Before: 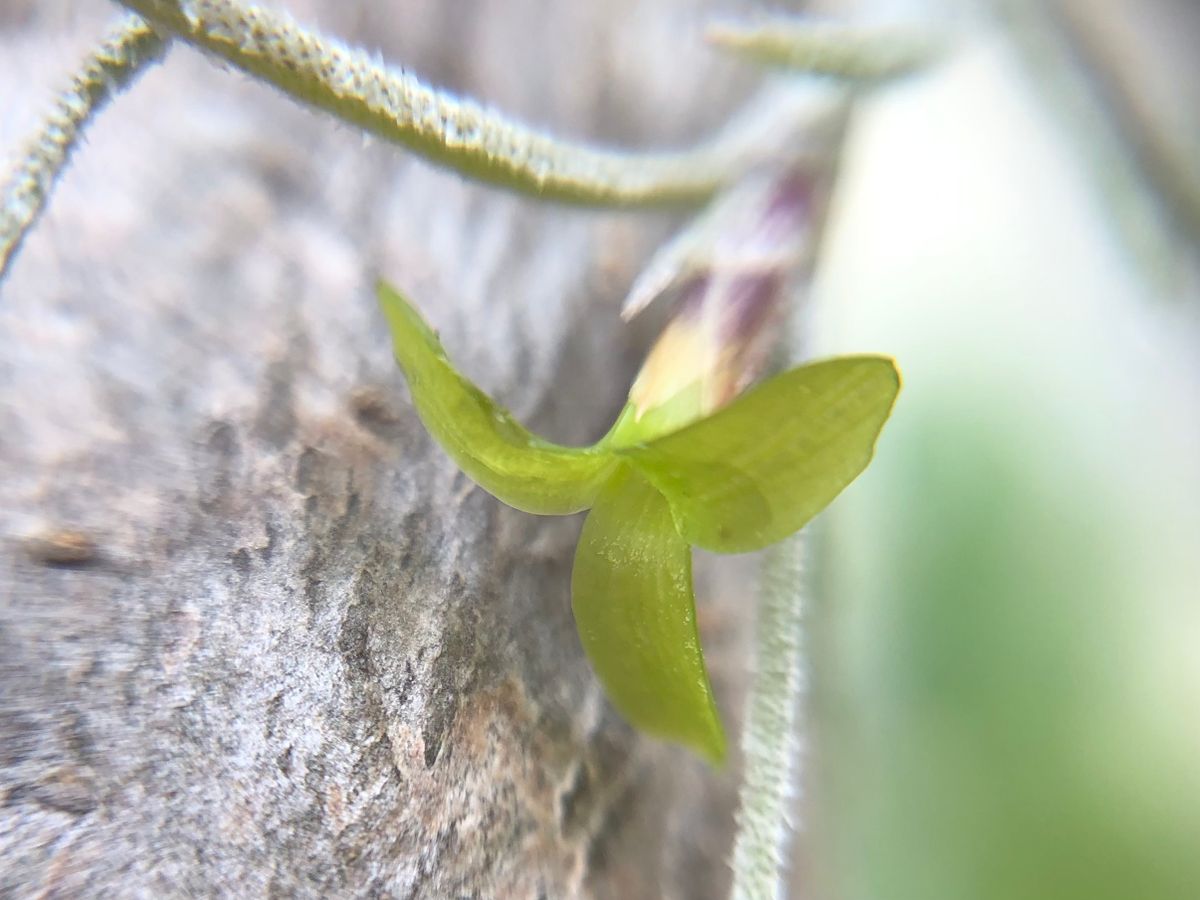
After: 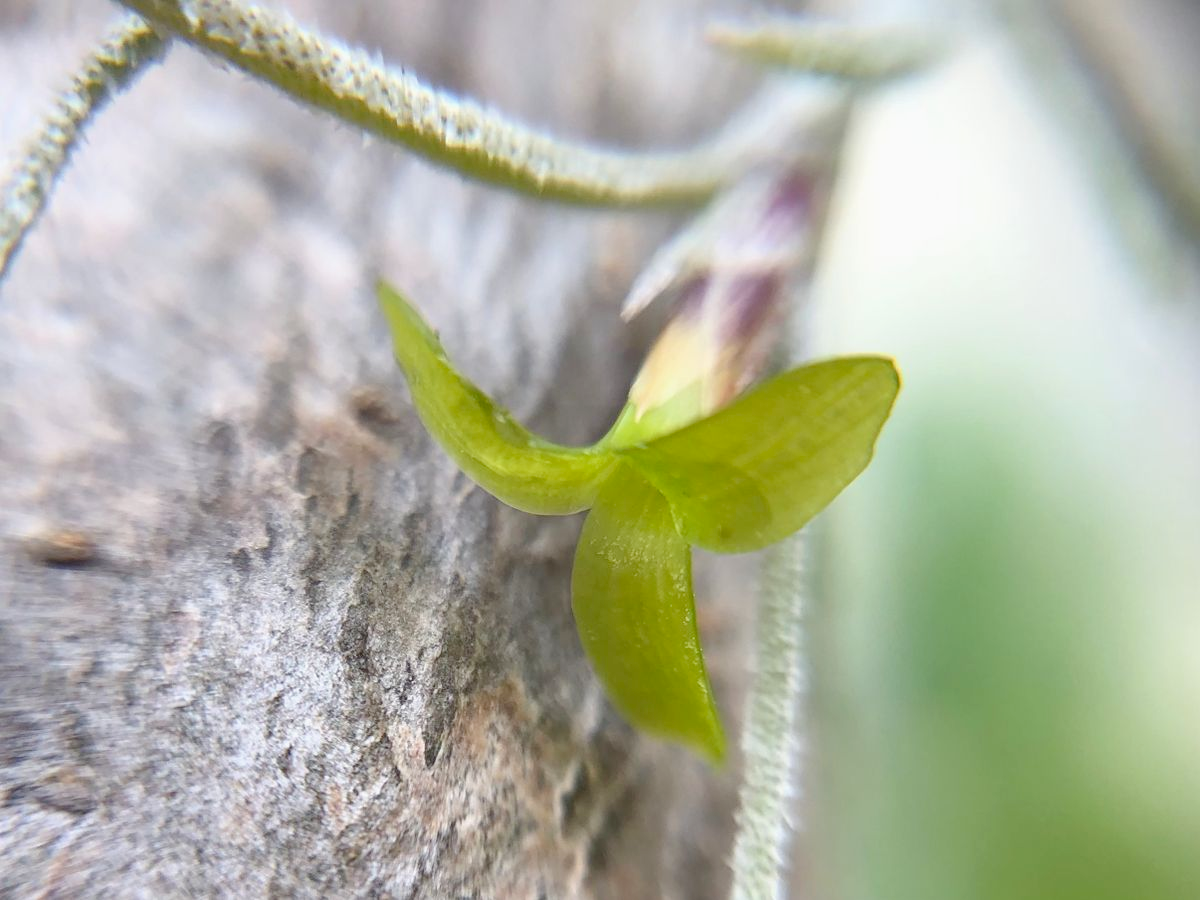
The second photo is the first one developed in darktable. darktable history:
tone curve: curves: ch0 [(0, 0) (0.068, 0.012) (0.183, 0.089) (0.341, 0.283) (0.547, 0.532) (0.828, 0.815) (1, 0.983)]; ch1 [(0, 0) (0.23, 0.166) (0.34, 0.308) (0.371, 0.337) (0.429, 0.411) (0.477, 0.462) (0.499, 0.5) (0.529, 0.537) (0.559, 0.582) (0.743, 0.798) (1, 1)]; ch2 [(0, 0) (0.431, 0.414) (0.498, 0.503) (0.524, 0.528) (0.568, 0.546) (0.6, 0.597) (0.634, 0.645) (0.728, 0.742) (1, 1)], preserve colors none
